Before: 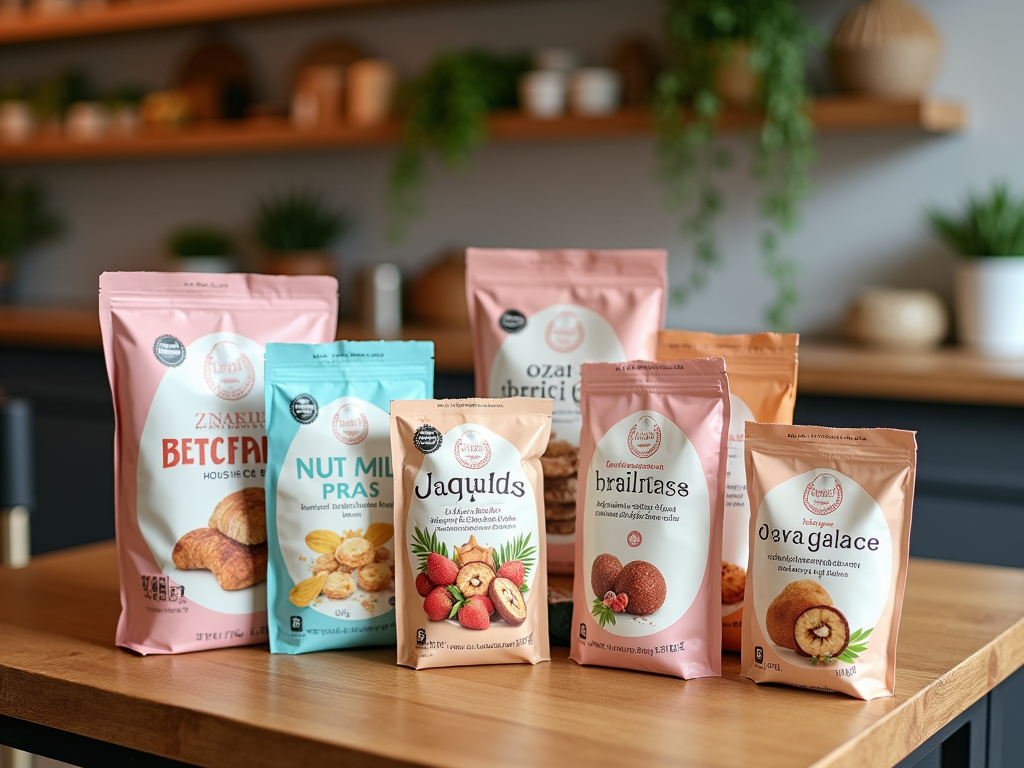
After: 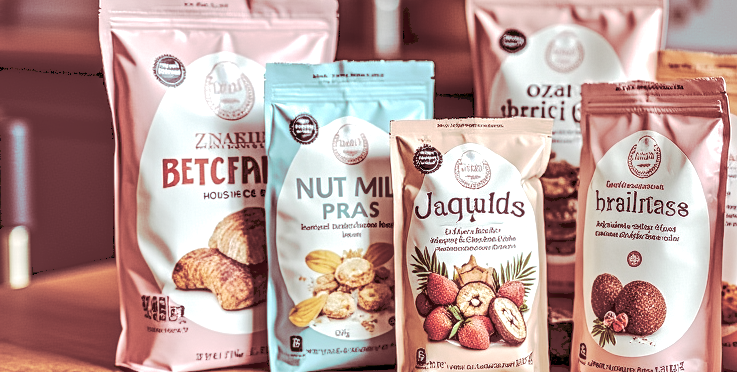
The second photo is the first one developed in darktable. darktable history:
contrast brightness saturation: brightness 0.15
contrast equalizer: octaves 7, y [[0.5, 0.542, 0.583, 0.625, 0.667, 0.708], [0.5 ×6], [0.5 ×6], [0 ×6], [0 ×6]]
local contrast: detail 144%
tone curve: curves: ch0 [(0, 0) (0.003, 0.301) (0.011, 0.302) (0.025, 0.307) (0.044, 0.313) (0.069, 0.316) (0.1, 0.322) (0.136, 0.325) (0.177, 0.341) (0.224, 0.358) (0.277, 0.386) (0.335, 0.429) (0.399, 0.486) (0.468, 0.556) (0.543, 0.644) (0.623, 0.728) (0.709, 0.796) (0.801, 0.854) (0.898, 0.908) (1, 1)], preserve colors none
crop: top 36.498%, right 27.964%, bottom 14.995%
split-toning: highlights › saturation 0, balance -61.83
shadows and highlights: soften with gaussian
